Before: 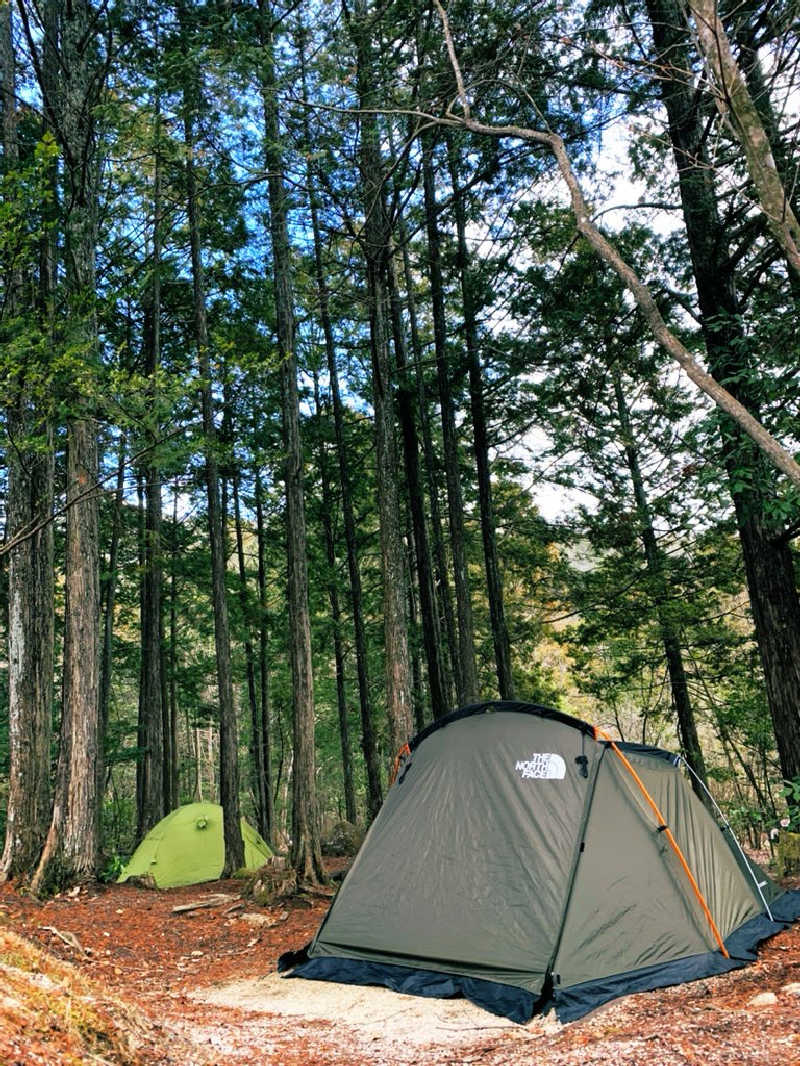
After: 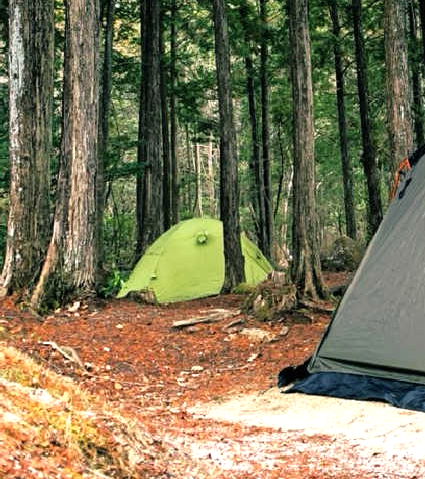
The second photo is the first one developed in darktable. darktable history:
crop and rotate: top 54.923%, right 46.874%, bottom 0.13%
color correction: highlights b* 0.021, saturation 0.988
tone equalizer: -8 EV -0.437 EV, -7 EV -0.413 EV, -6 EV -0.336 EV, -5 EV -0.191 EV, -3 EV 0.253 EV, -2 EV 0.36 EV, -1 EV 0.379 EV, +0 EV 0.395 EV
